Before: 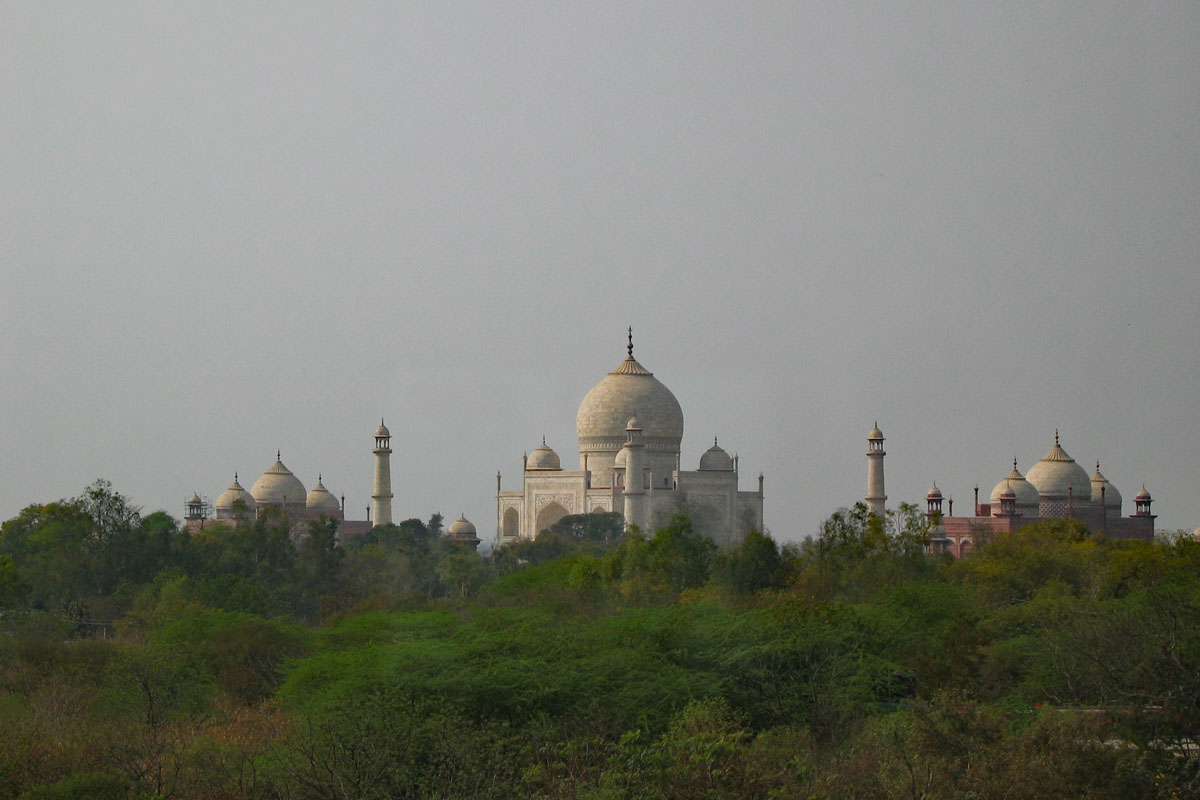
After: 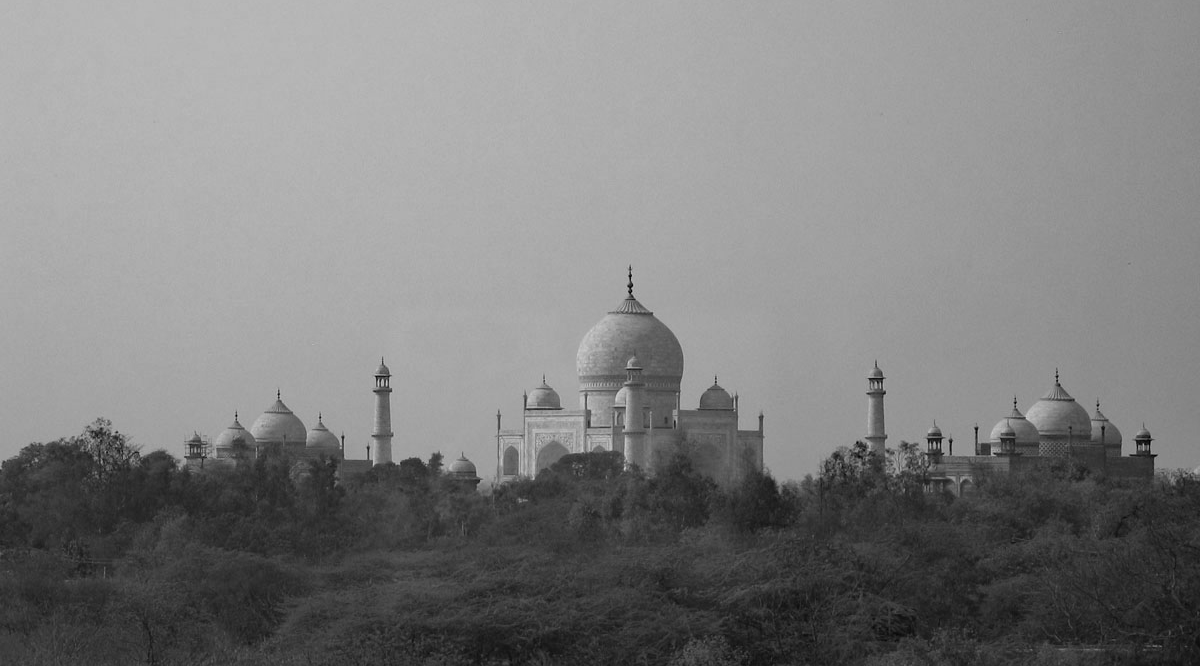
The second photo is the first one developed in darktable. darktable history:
tone equalizer: on, module defaults
contrast brightness saturation: saturation -1
crop: top 7.625%, bottom 8.027%
